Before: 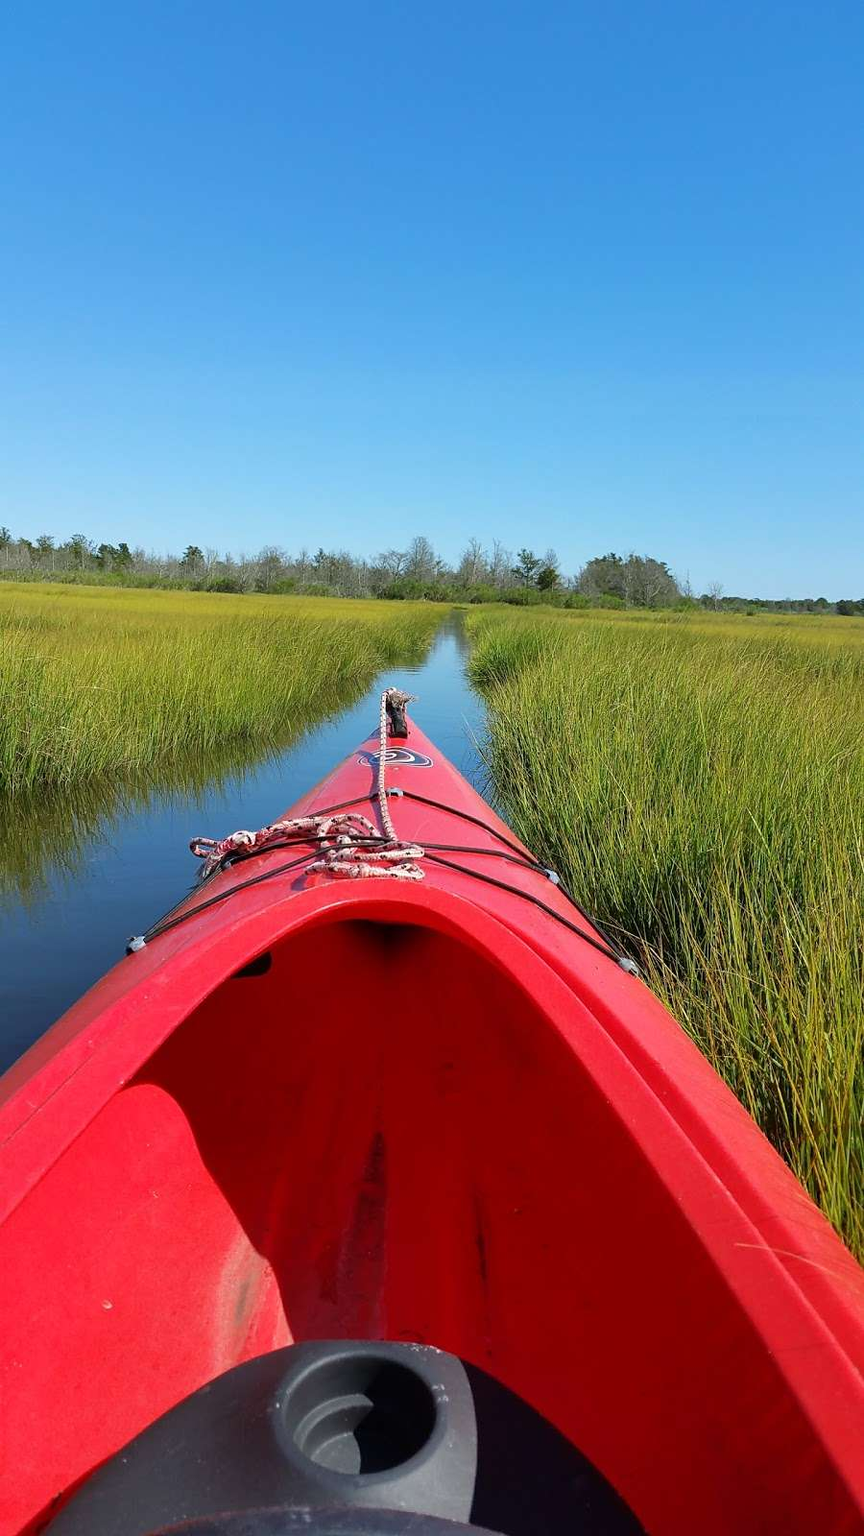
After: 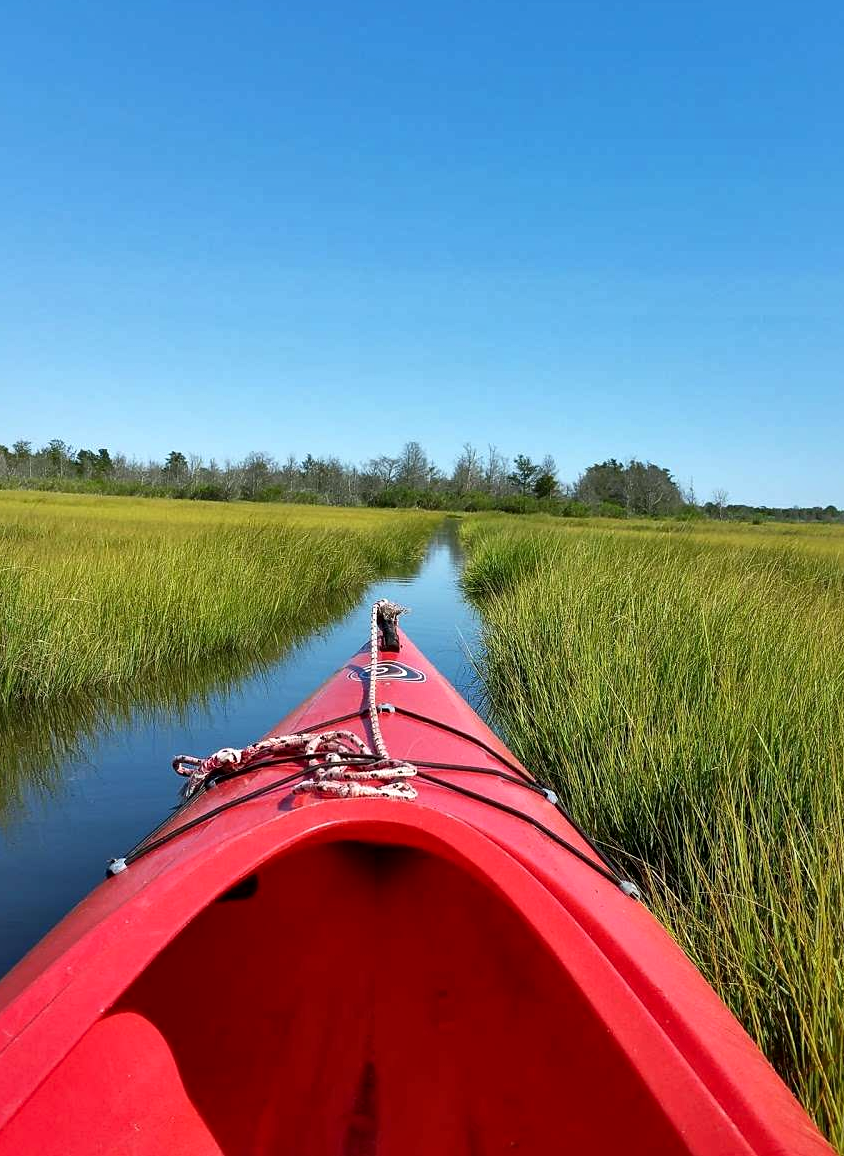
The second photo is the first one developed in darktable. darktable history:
local contrast: mode bilateral grid, contrast 26, coarseness 59, detail 151%, midtone range 0.2
crop: left 2.787%, top 7.371%, right 3.352%, bottom 20.358%
tone curve: curves: ch0 [(0, 0) (0.003, 0.003) (0.011, 0.015) (0.025, 0.031) (0.044, 0.056) (0.069, 0.083) (0.1, 0.113) (0.136, 0.145) (0.177, 0.184) (0.224, 0.225) (0.277, 0.275) (0.335, 0.327) (0.399, 0.385) (0.468, 0.447) (0.543, 0.528) (0.623, 0.611) (0.709, 0.703) (0.801, 0.802) (0.898, 0.902) (1, 1)], color space Lab, independent channels
